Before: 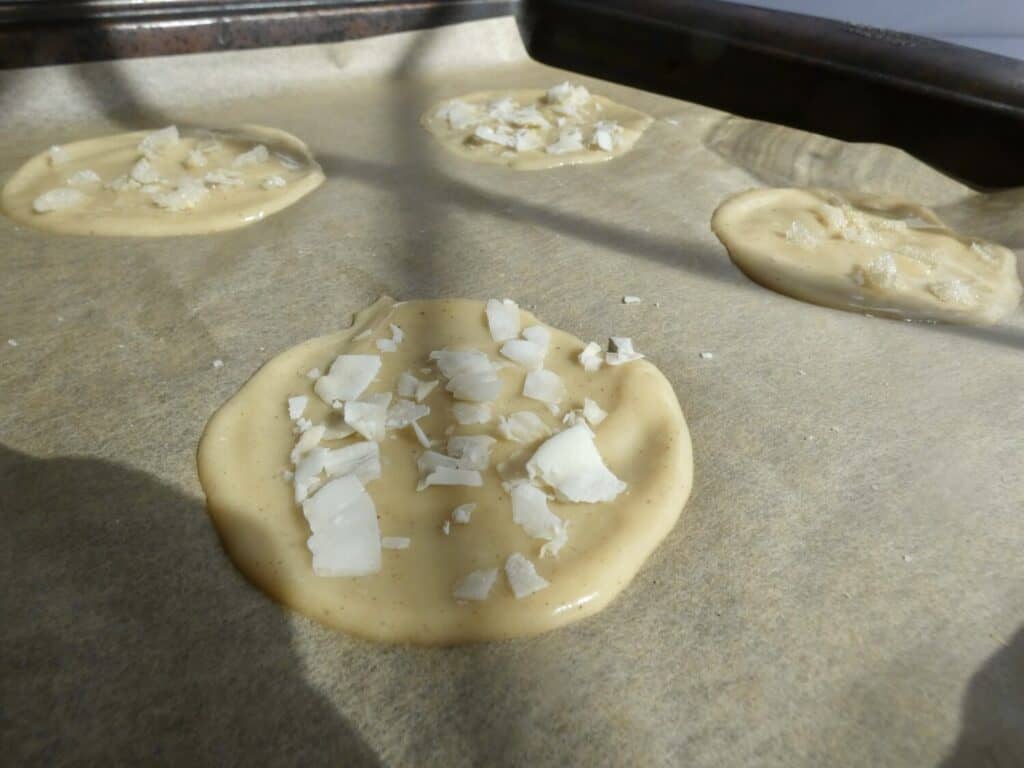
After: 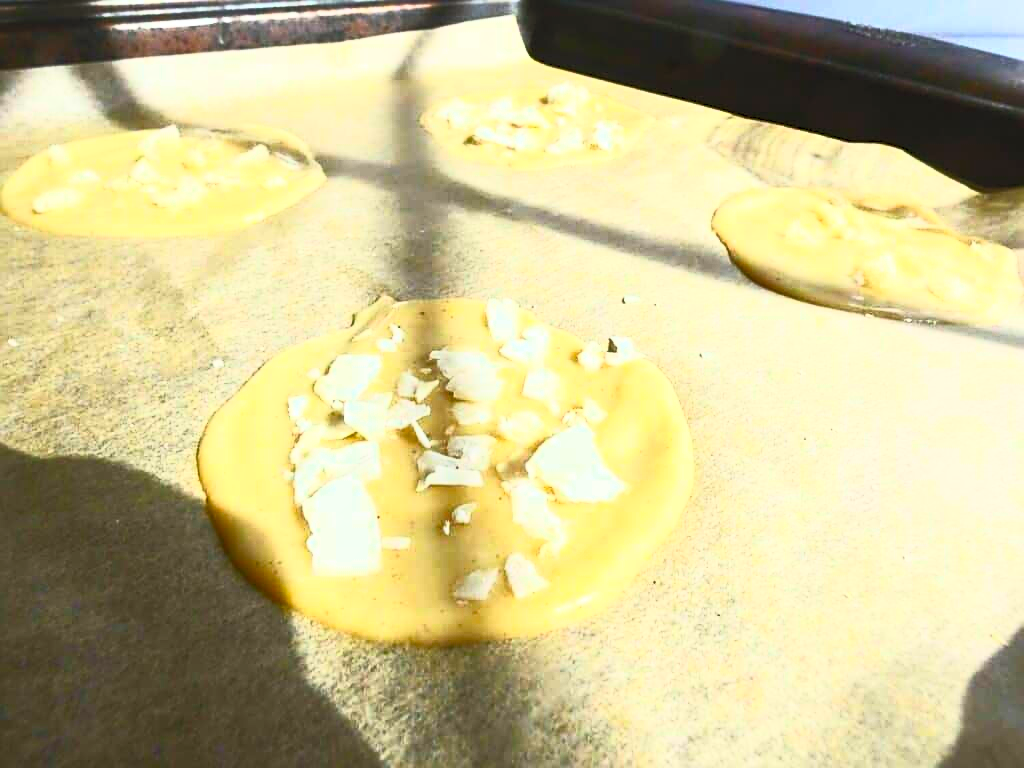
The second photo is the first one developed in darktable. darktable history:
contrast brightness saturation: contrast 0.984, brightness 0.982, saturation 0.983
sharpen: on, module defaults
